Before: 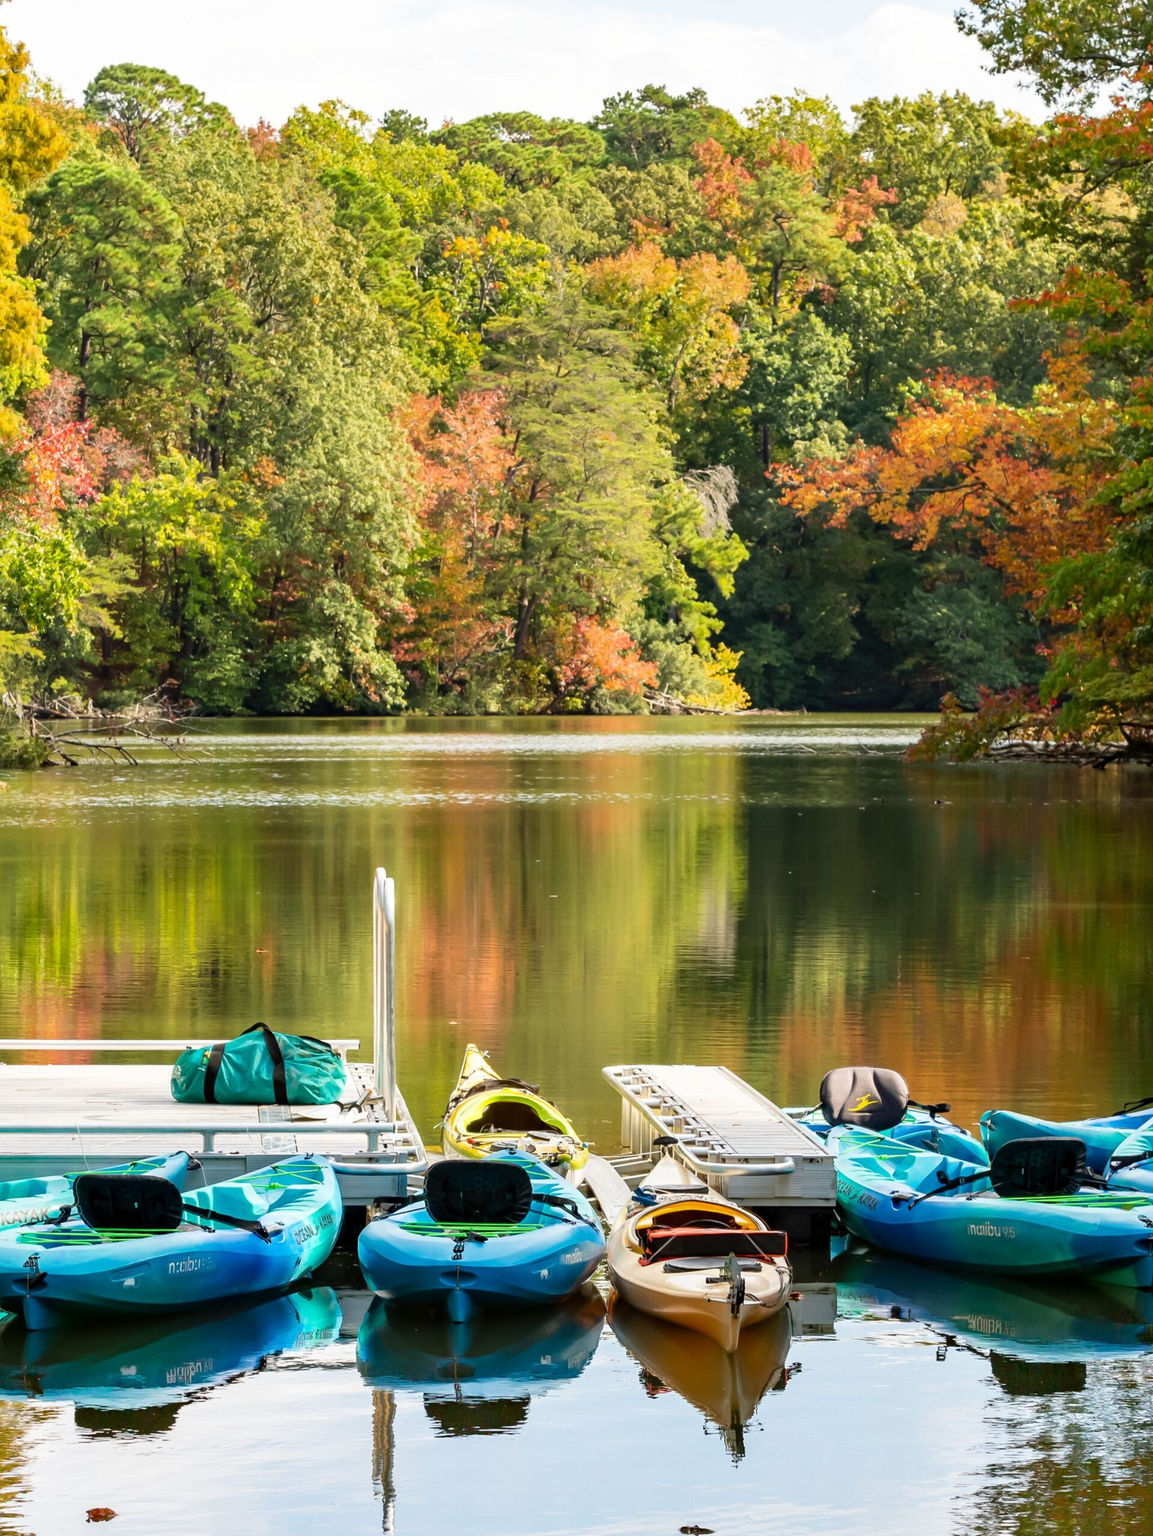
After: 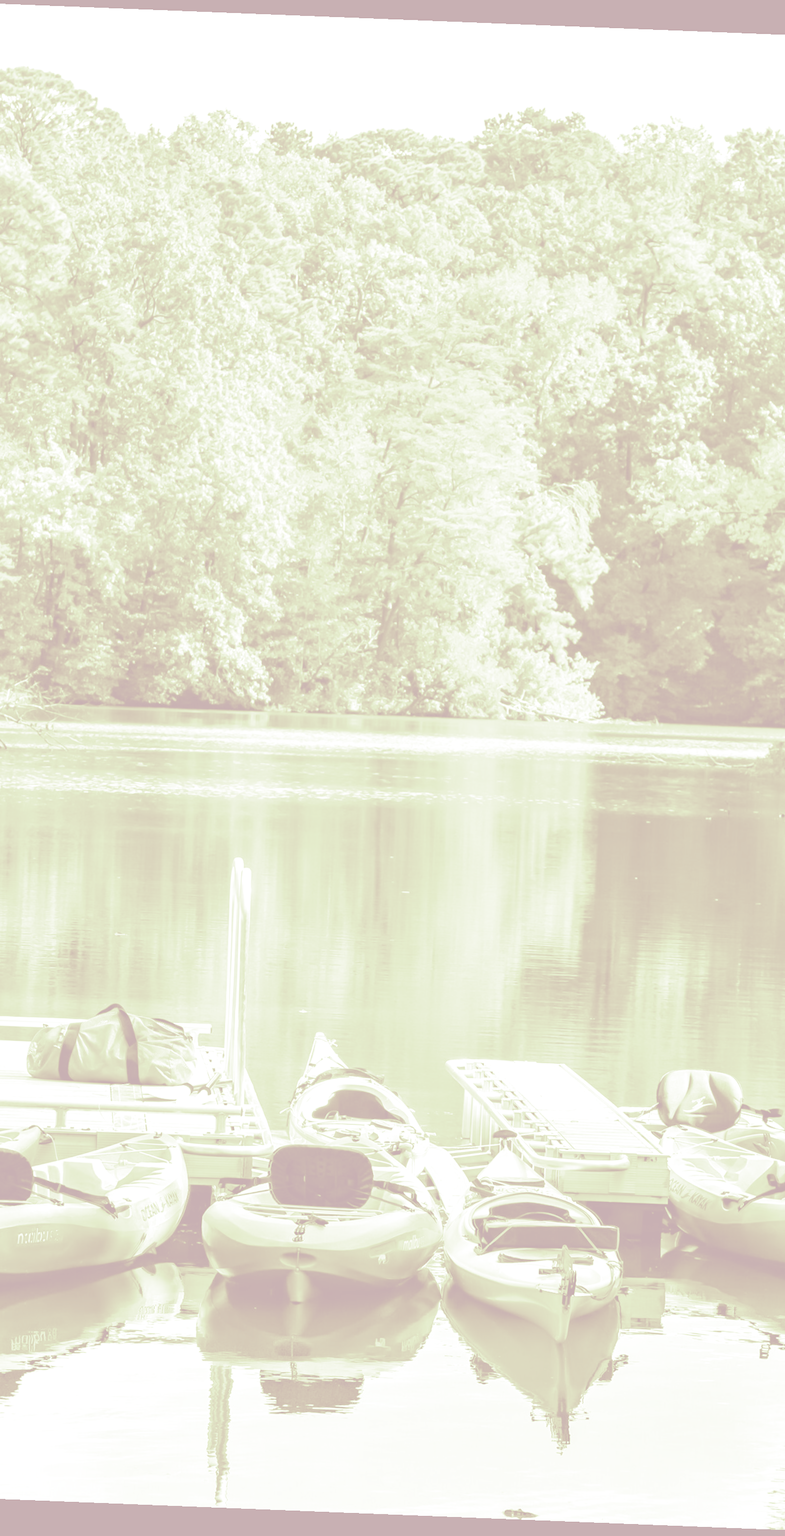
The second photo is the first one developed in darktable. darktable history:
split-toning: shadows › hue 290.82°, shadows › saturation 0.34, highlights › saturation 0.38, balance 0, compress 50%
crop and rotate: left 13.342%, right 19.991%
rotate and perspective: rotation 2.27°, automatic cropping off
colorize: hue 331.2°, saturation 69%, source mix 30.28%, lightness 69.02%, version 1
shadows and highlights: low approximation 0.01, soften with gaussian
